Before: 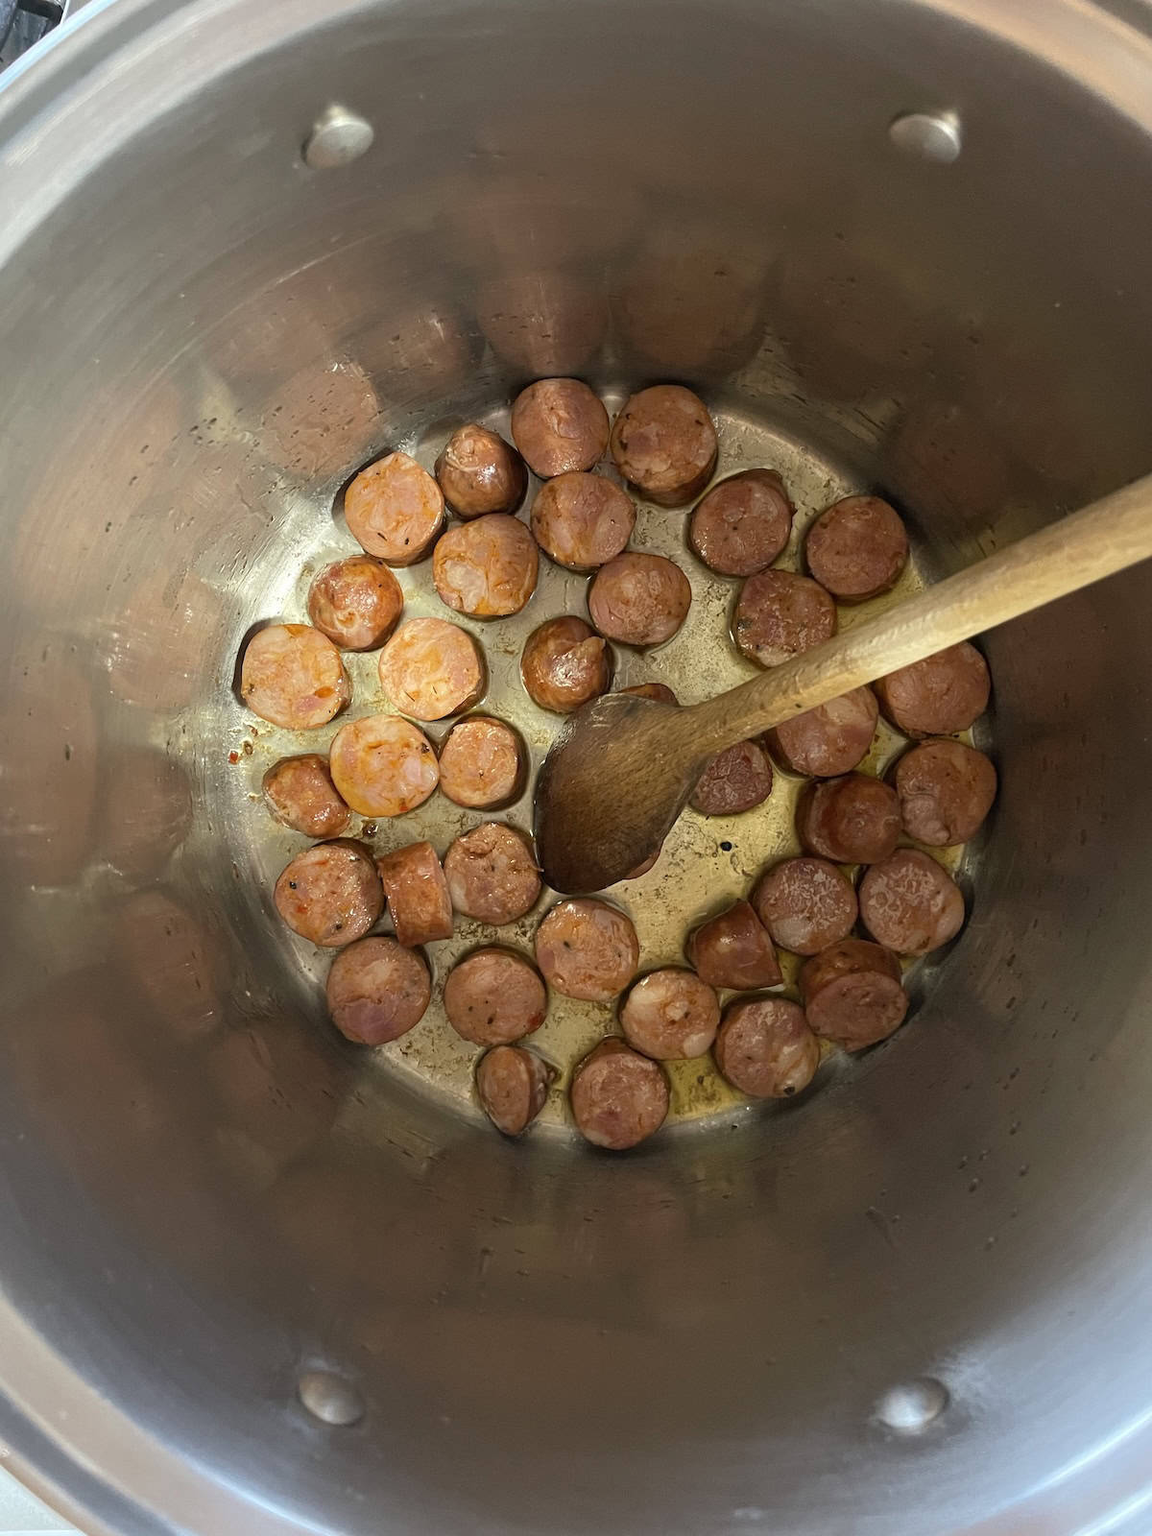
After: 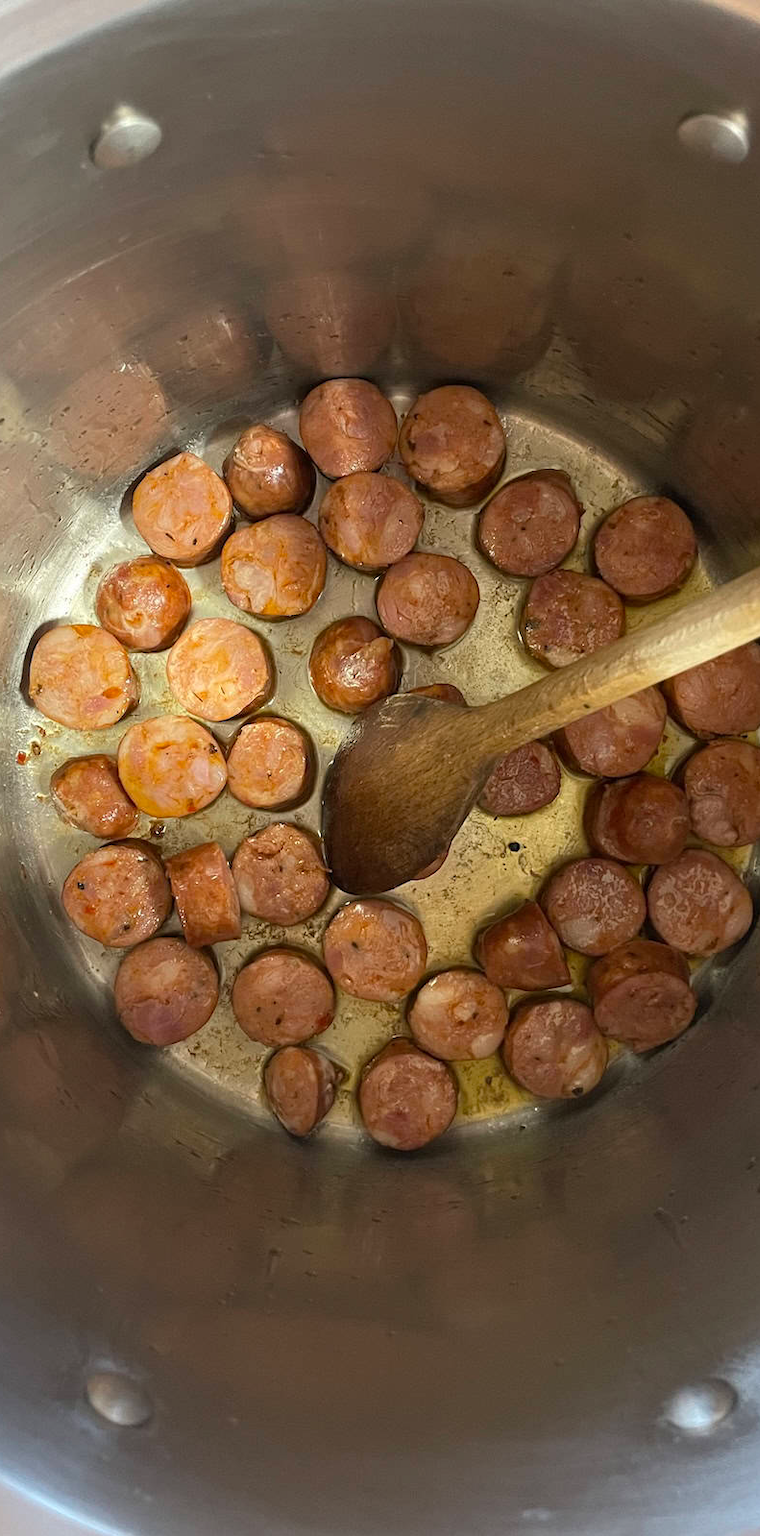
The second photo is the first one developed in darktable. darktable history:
crop and rotate: left 18.442%, right 15.508%
base curve: exposure shift 0, preserve colors none
